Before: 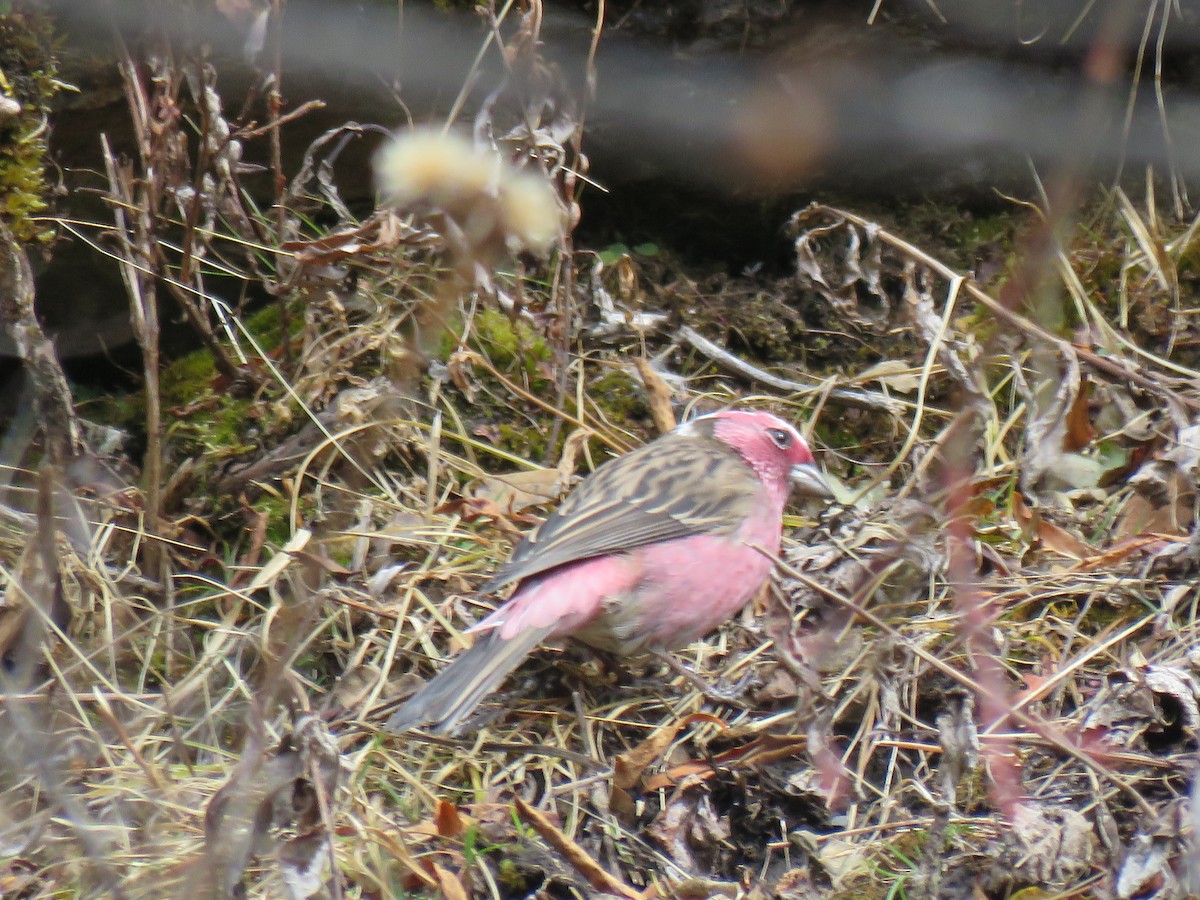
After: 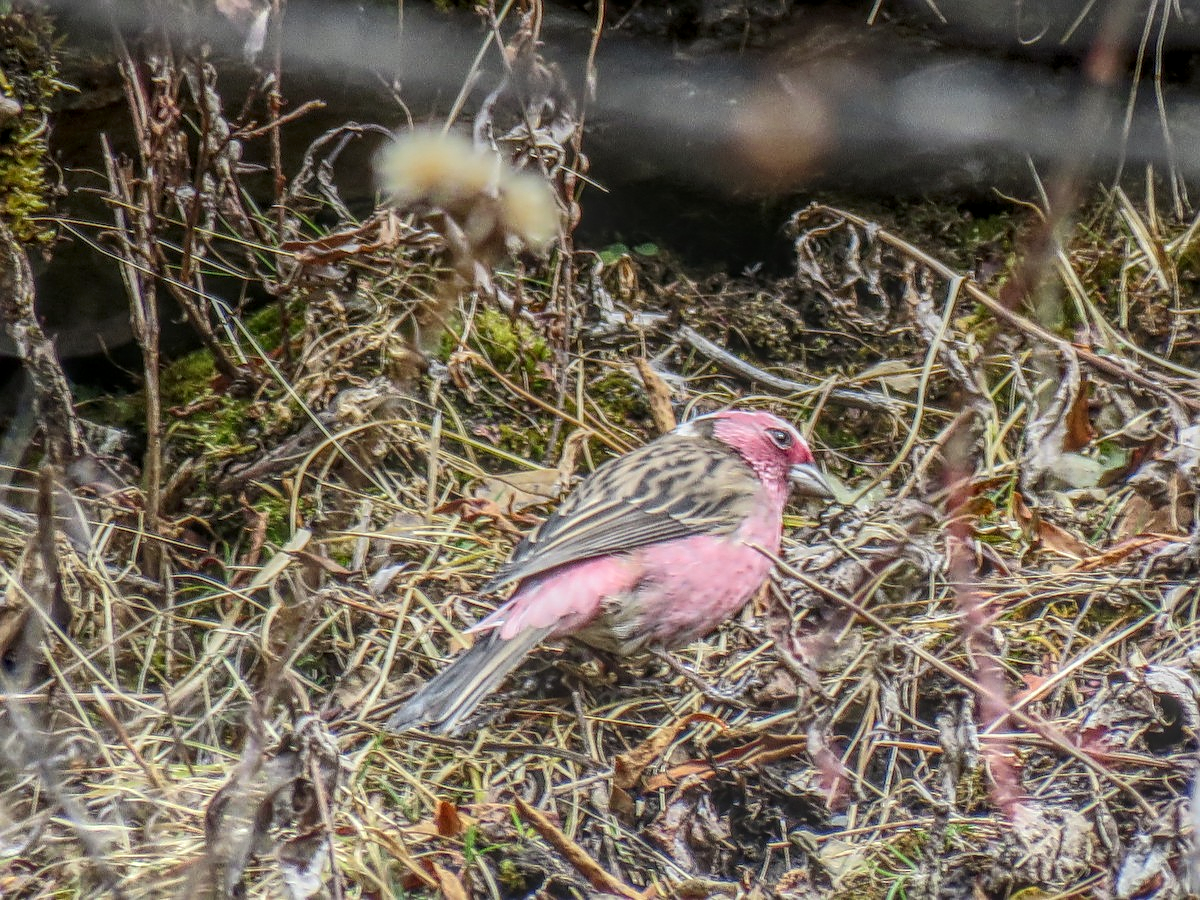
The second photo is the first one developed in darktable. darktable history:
sharpen: amount 0.497
contrast brightness saturation: contrast 0.294
local contrast: highlights 6%, shadows 7%, detail 200%, midtone range 0.25
shadows and highlights: radius 126.16, shadows 21.07, highlights -22.83, low approximation 0.01
